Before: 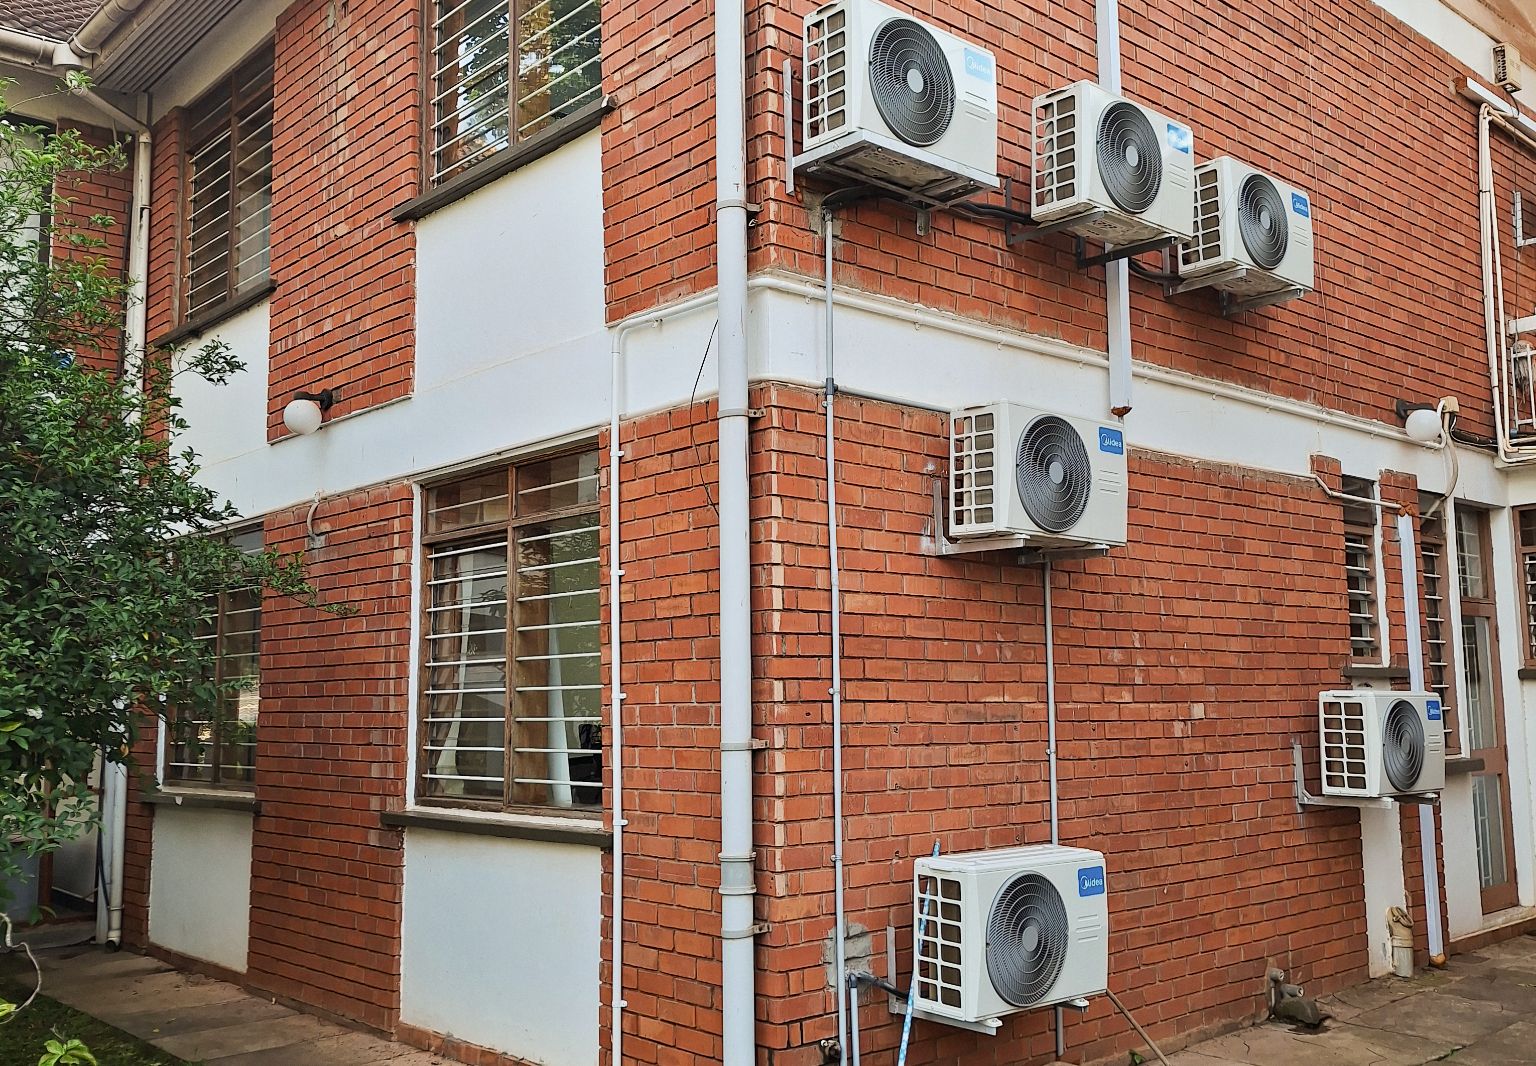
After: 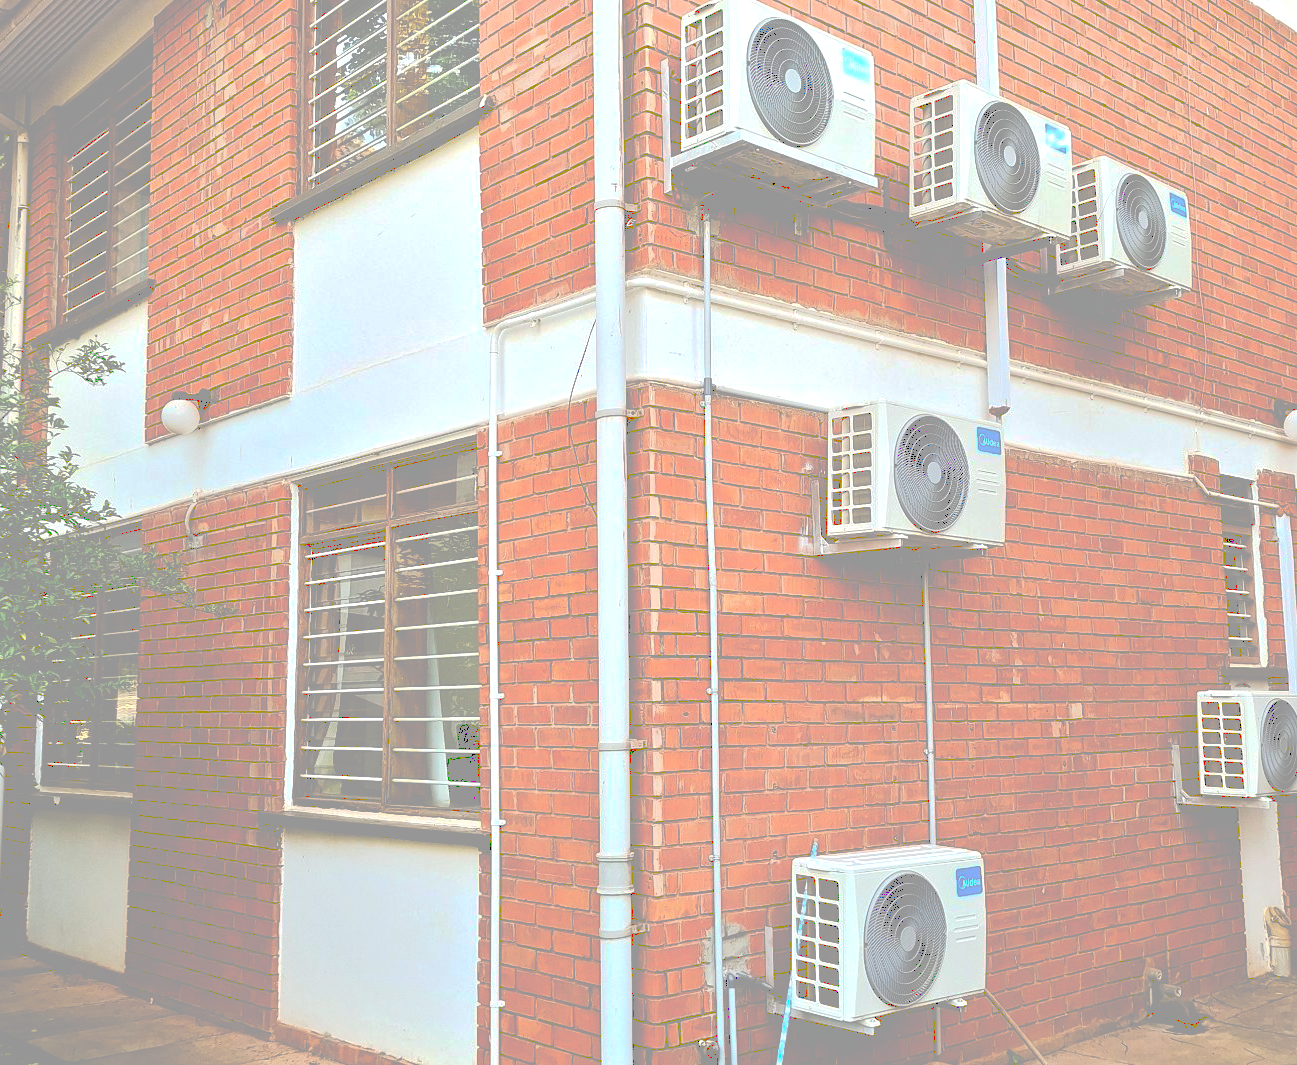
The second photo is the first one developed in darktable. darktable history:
levels: black 8.57%, levels [0.072, 0.414, 0.976]
color balance rgb: shadows lift › hue 84.57°, perceptual saturation grading › global saturation 19.548%, perceptual brilliance grading › global brilliance 15.289%, perceptual brilliance grading › shadows -35.745%, global vibrance 20%
tone curve: curves: ch0 [(0, 0) (0.003, 0.464) (0.011, 0.464) (0.025, 0.464) (0.044, 0.464) (0.069, 0.464) (0.1, 0.463) (0.136, 0.463) (0.177, 0.464) (0.224, 0.469) (0.277, 0.482) (0.335, 0.501) (0.399, 0.53) (0.468, 0.567) (0.543, 0.61) (0.623, 0.663) (0.709, 0.718) (0.801, 0.779) (0.898, 0.842) (1, 1)], preserve colors none
crop: left 8%, right 7.516%
